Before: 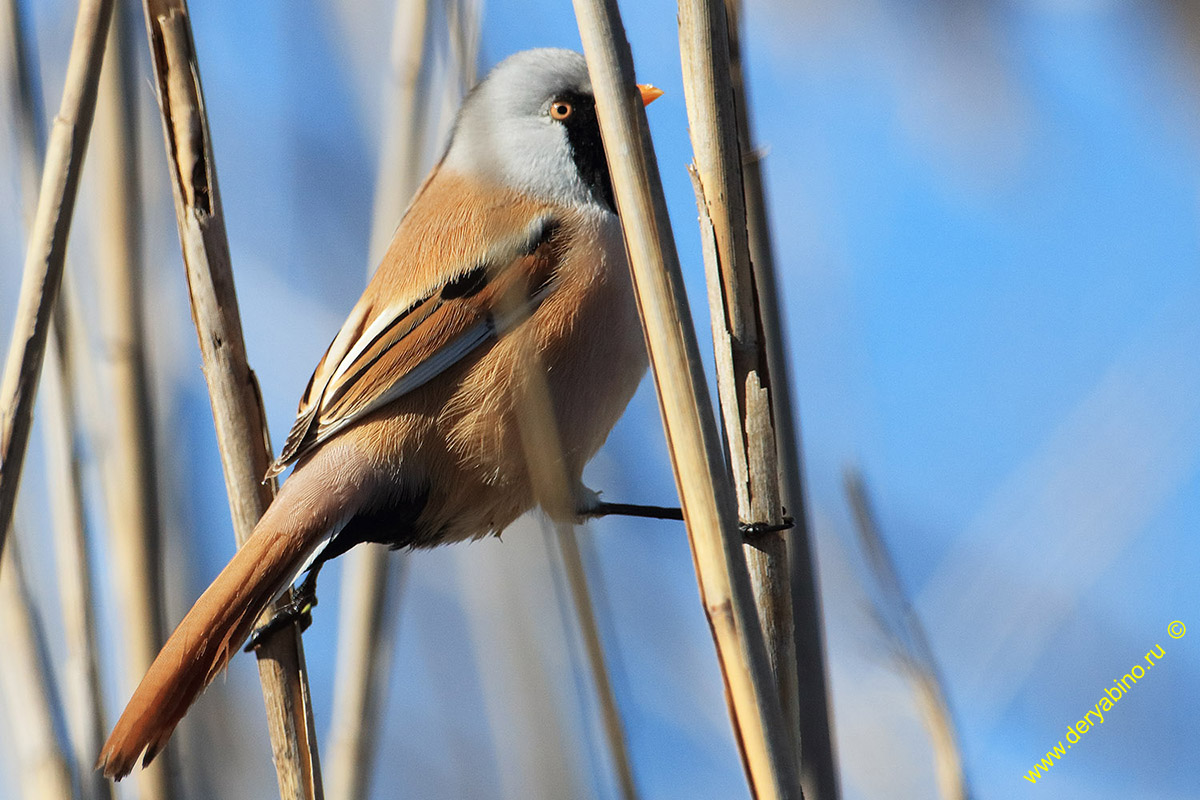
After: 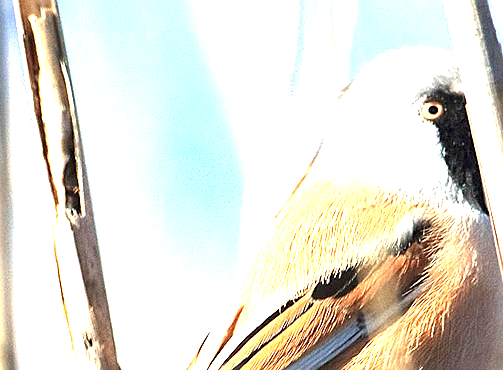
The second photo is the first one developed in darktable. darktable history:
crop and rotate: left 10.817%, top 0.062%, right 47.194%, bottom 53.626%
exposure: black level correction 0, exposure 1.3 EV, compensate exposure bias true, compensate highlight preservation false
local contrast: highlights 100%, shadows 100%, detail 120%, midtone range 0.2
sharpen: on, module defaults
